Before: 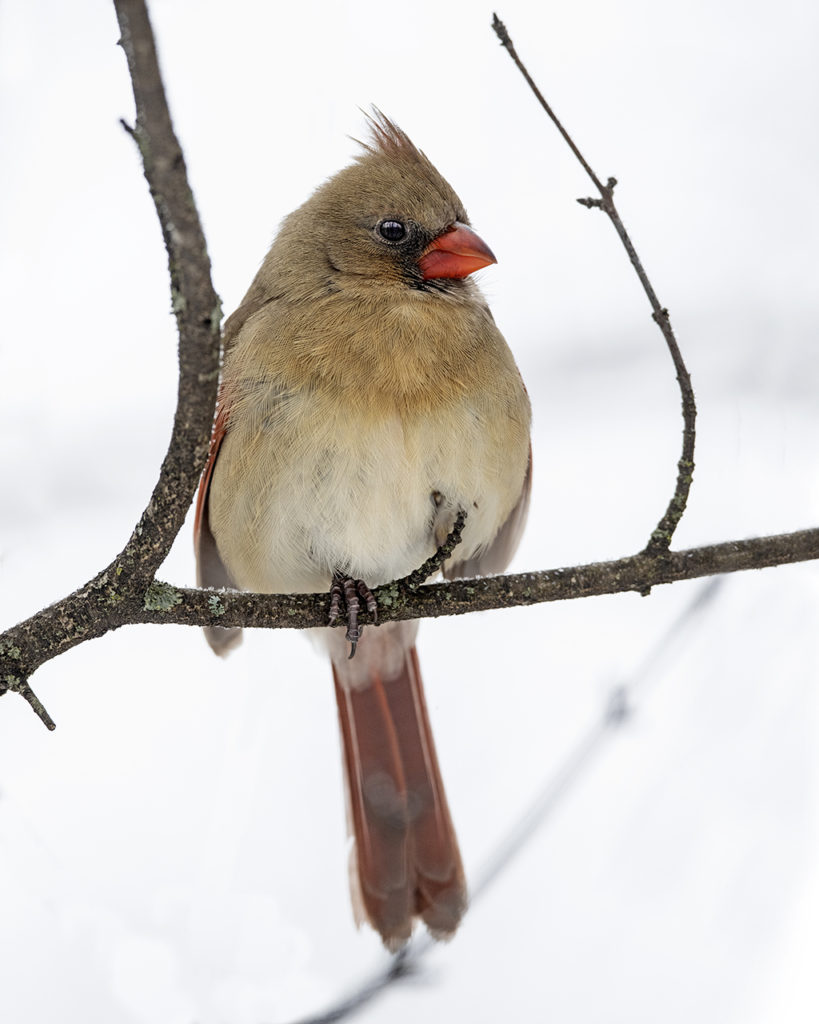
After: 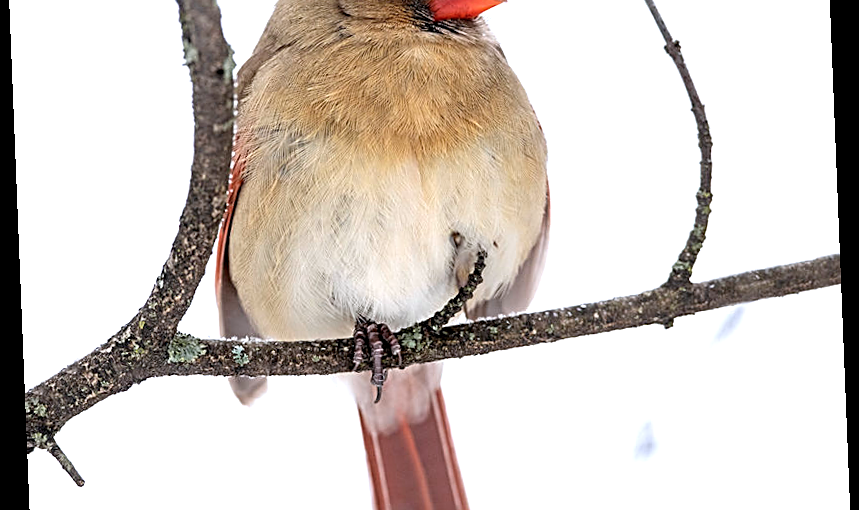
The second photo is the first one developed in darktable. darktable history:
sharpen: on, module defaults
rotate and perspective: rotation -2.29°, automatic cropping off
exposure: exposure 0.6 EV, compensate highlight preservation false
white balance: emerald 1
crop and rotate: top 26.056%, bottom 25.543%
color calibration: illuminant as shot in camera, x 0.358, y 0.373, temperature 4628.91 K
